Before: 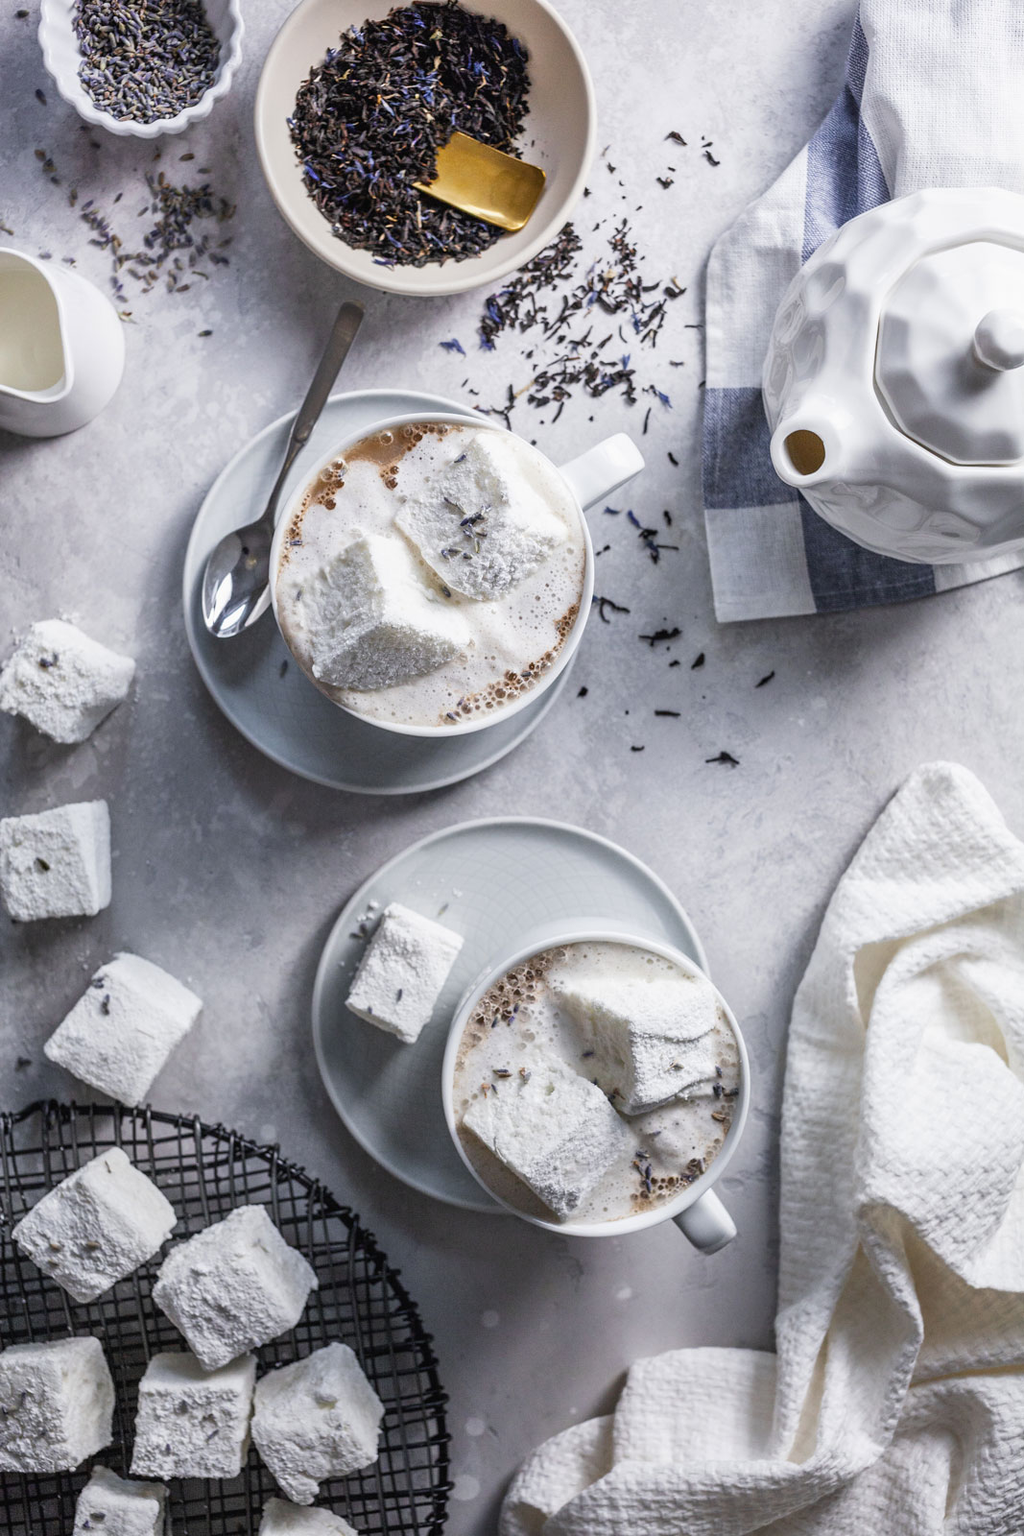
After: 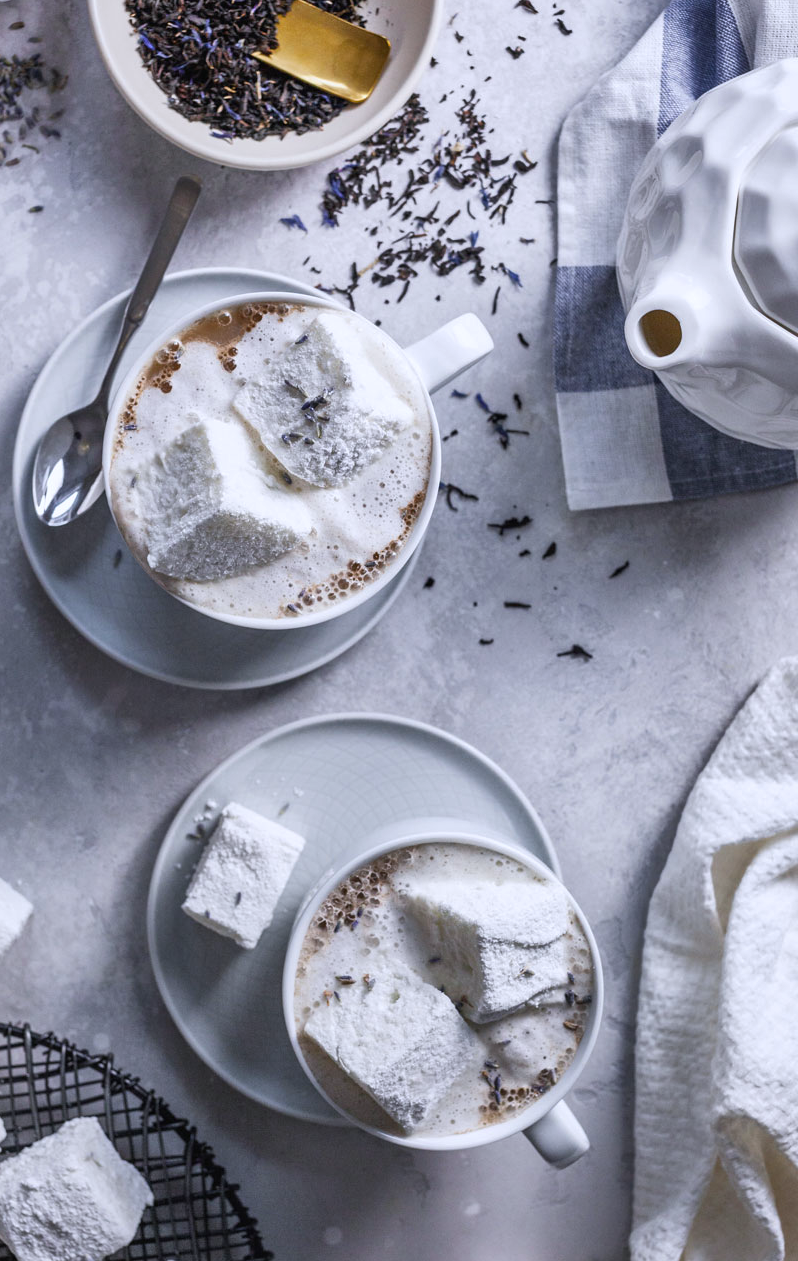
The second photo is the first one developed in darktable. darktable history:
white balance: red 0.984, blue 1.059
crop: left 16.768%, top 8.653%, right 8.362%, bottom 12.485%
shadows and highlights: low approximation 0.01, soften with gaussian
